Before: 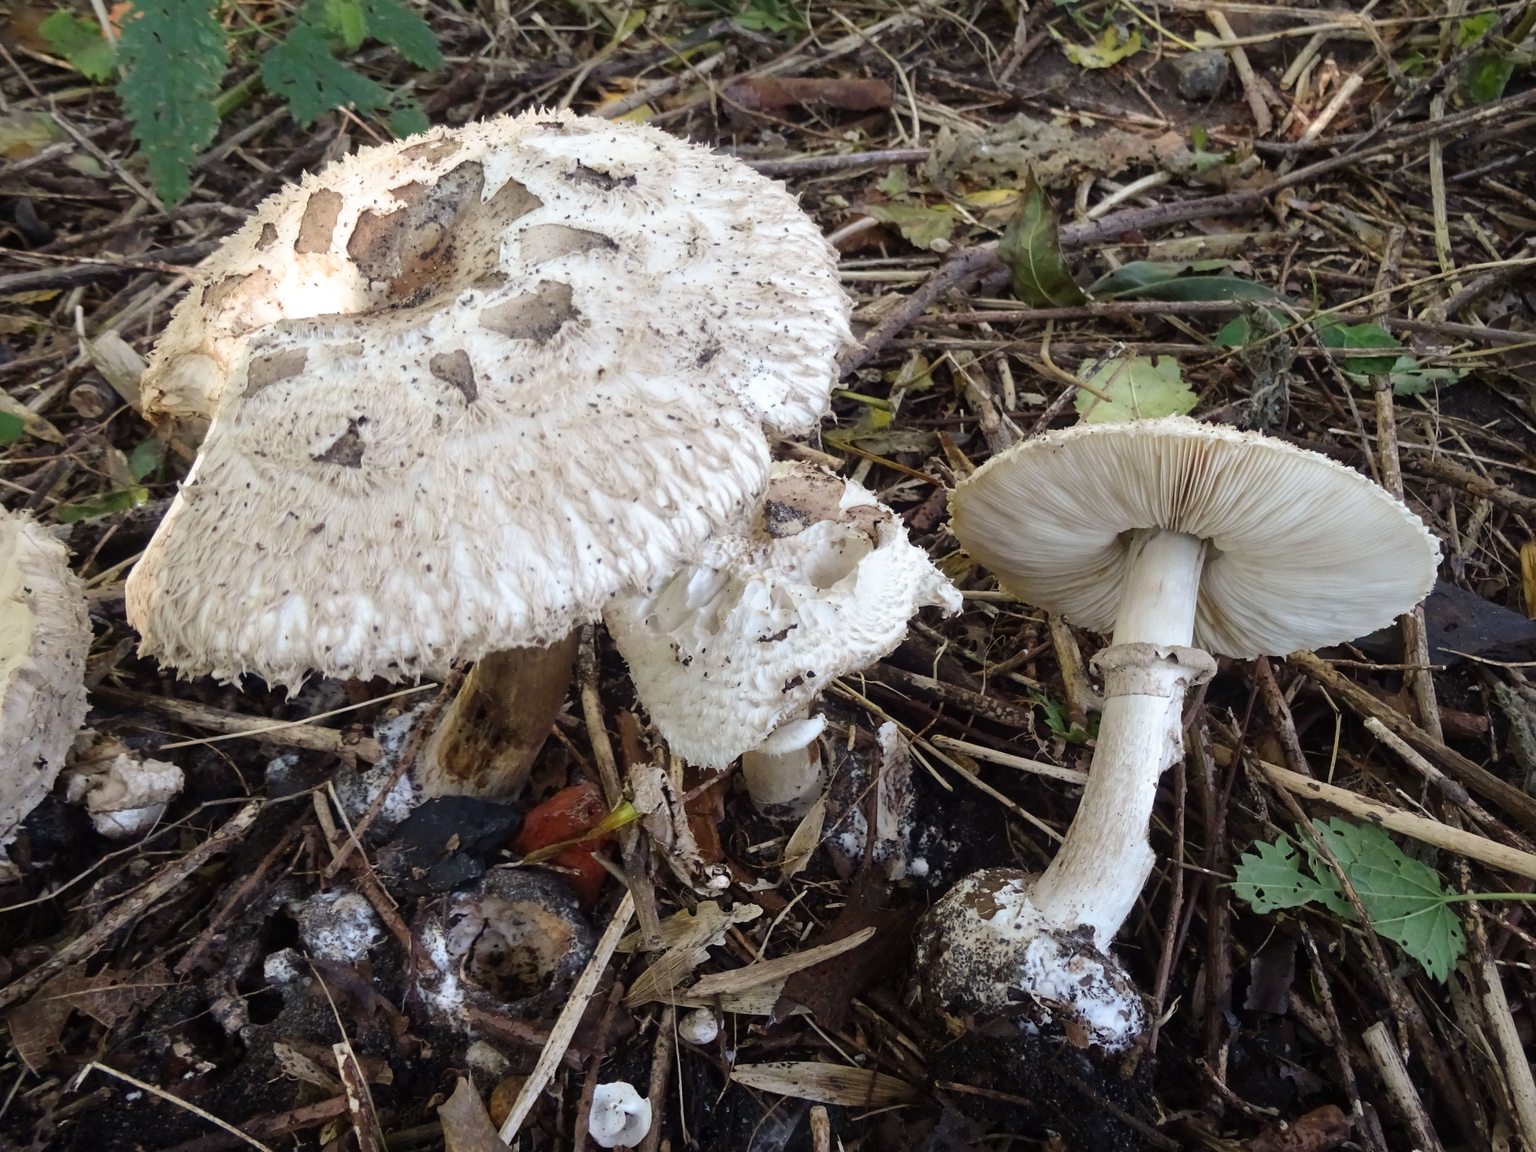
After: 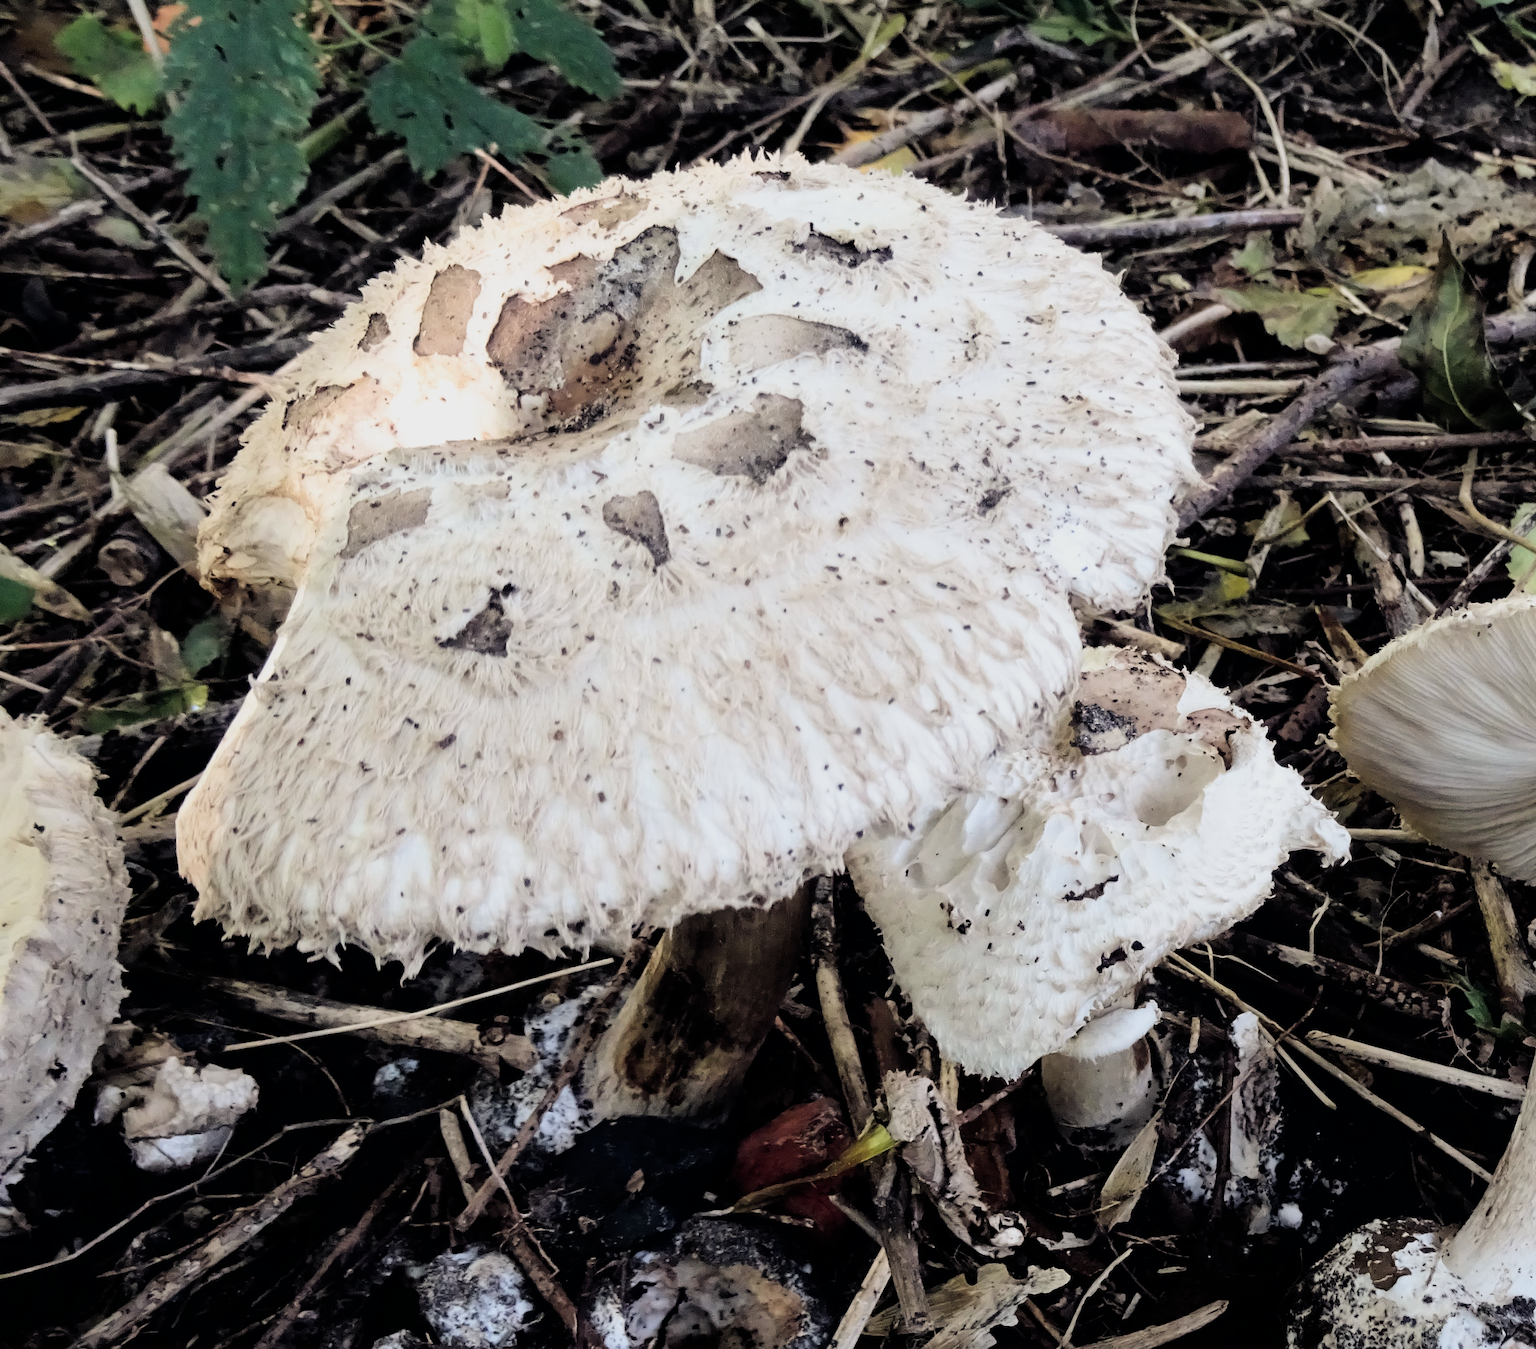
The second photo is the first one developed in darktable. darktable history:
color balance rgb: global offset › chroma 0.137%, global offset › hue 253.29°, perceptual saturation grading › global saturation 0.189%
crop: right 28.675%, bottom 16.478%
filmic rgb: black relative exposure -5.08 EV, white relative exposure 3.96 EV, hardness 2.88, contrast 1.514, iterations of high-quality reconstruction 0
